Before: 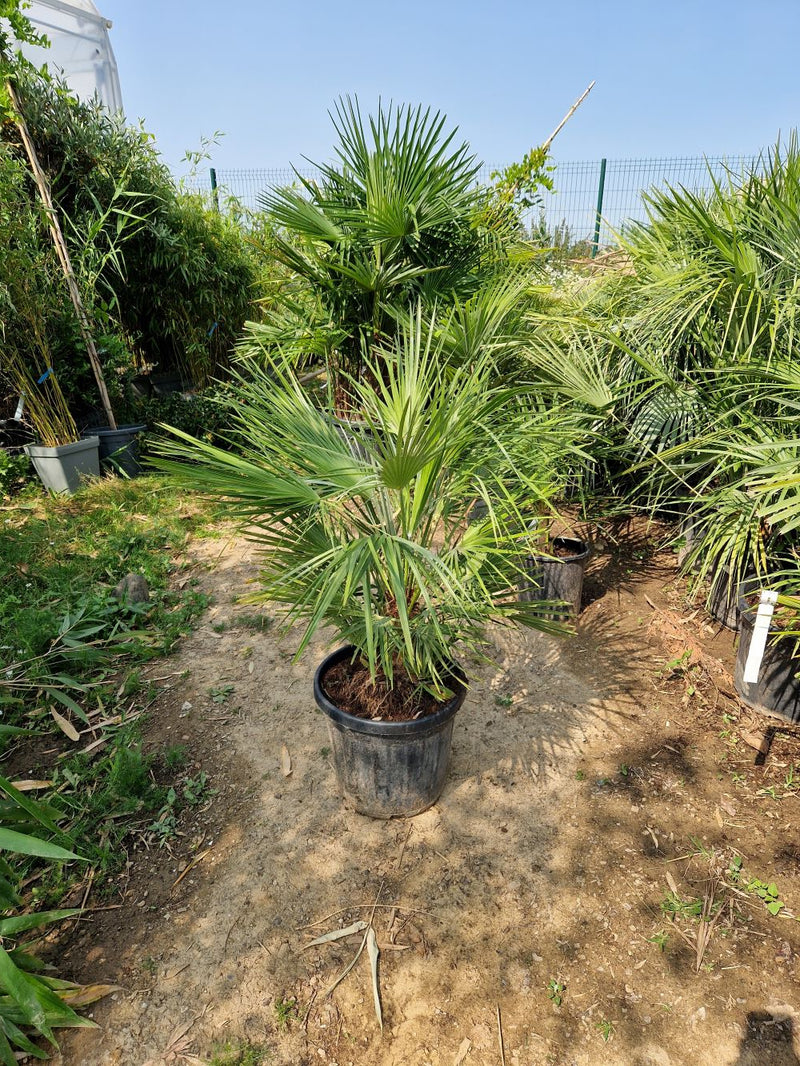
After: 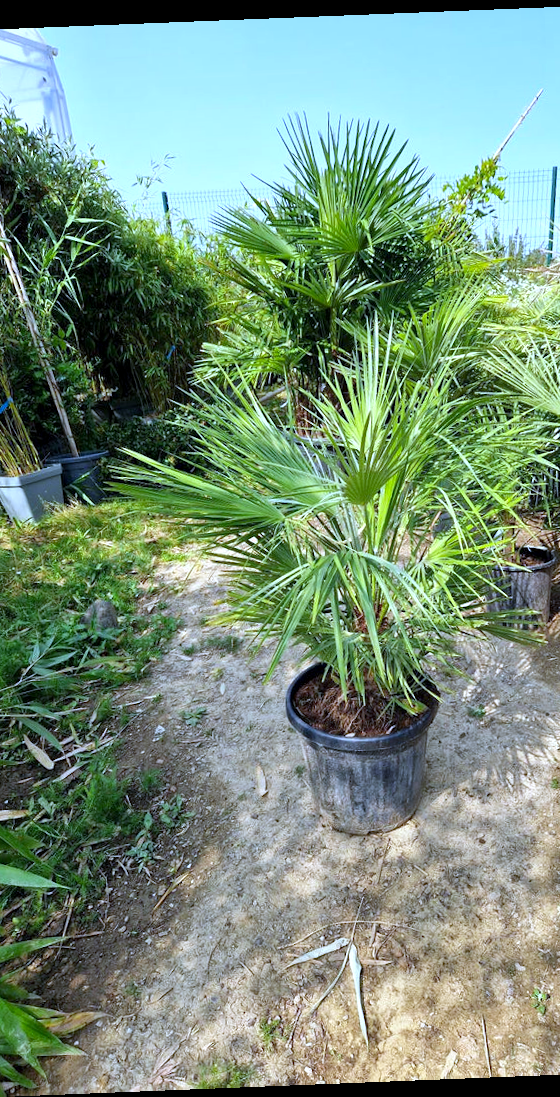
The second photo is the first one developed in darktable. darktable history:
color correction: saturation 1.1
exposure: black level correction 0.001, exposure 0.5 EV, compensate exposure bias true, compensate highlight preservation false
crop and rotate: left 6.617%, right 26.717%
rotate and perspective: rotation -2.29°, automatic cropping off
tone equalizer: on, module defaults
white balance: red 0.871, blue 1.249
